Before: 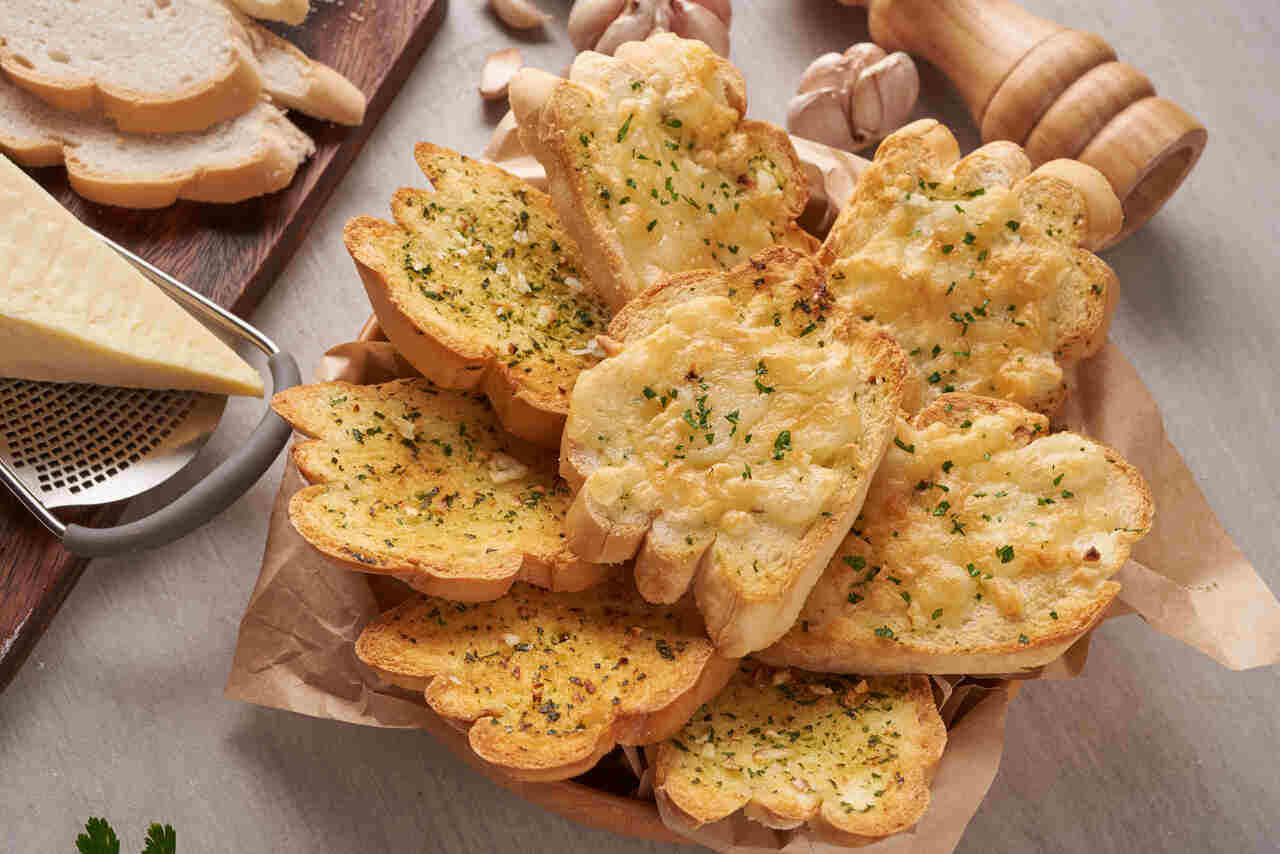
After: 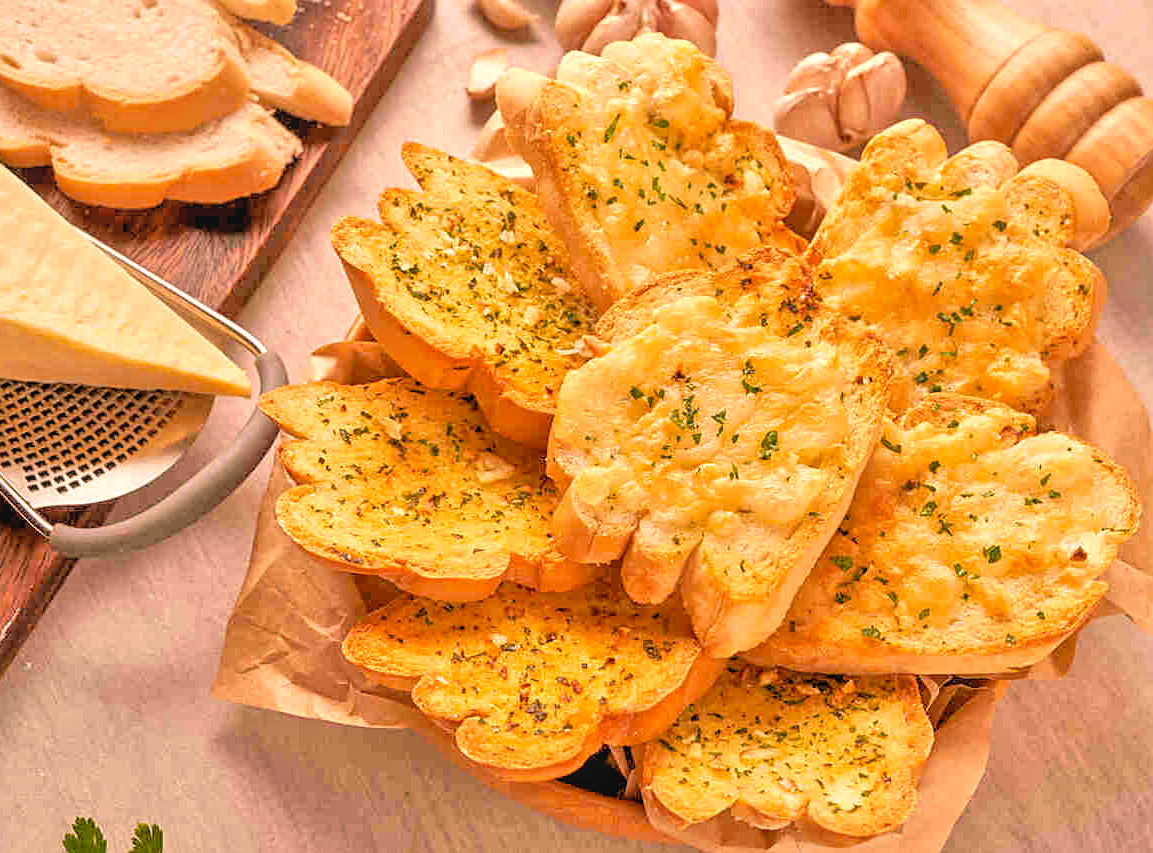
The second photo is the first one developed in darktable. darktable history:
tone equalizer: -7 EV 0.15 EV, -6 EV 0.6 EV, -5 EV 1.15 EV, -4 EV 1.33 EV, -3 EV 1.15 EV, -2 EV 0.6 EV, -1 EV 0.15 EV, mask exposure compensation -0.5 EV
sharpen: on, module defaults
rgb levels: levels [[0.01, 0.419, 0.839], [0, 0.5, 1], [0, 0.5, 1]]
local contrast: detail 110%
color balance rgb: shadows lift › luminance -5%, shadows lift › chroma 1.1%, shadows lift › hue 219°, power › luminance 10%, power › chroma 2.83%, power › hue 60°, highlights gain › chroma 4.52%, highlights gain › hue 33.33°, saturation formula JzAzBz (2021)
crop and rotate: left 1.088%, right 8.807%
exposure: compensate highlight preservation false
